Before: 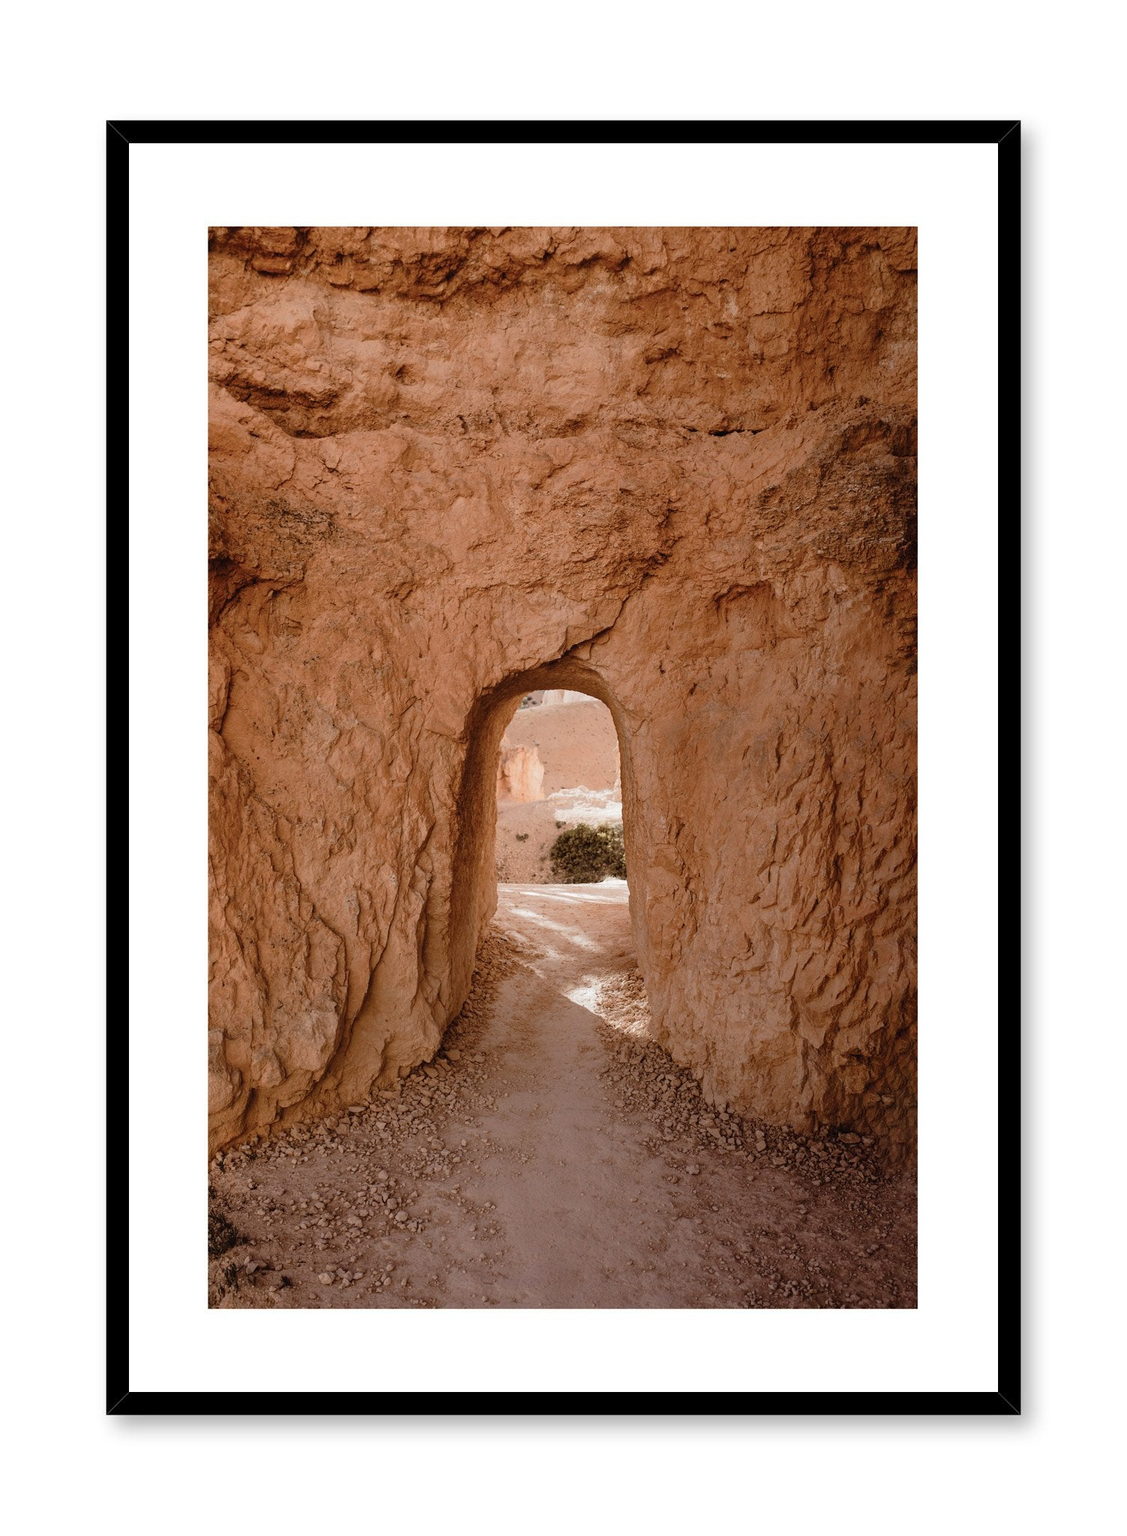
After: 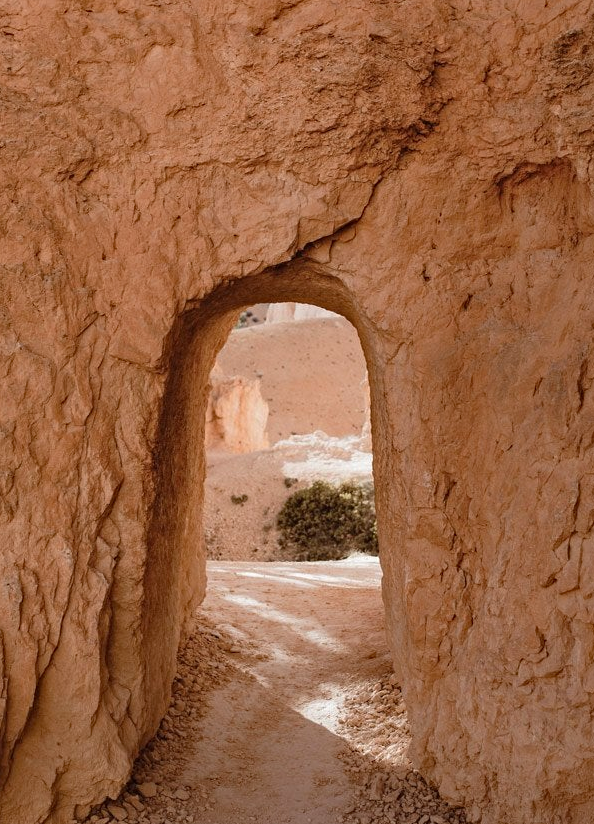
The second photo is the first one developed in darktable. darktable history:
crop: left 30.445%, top 30.169%, right 29.778%, bottom 29.59%
haze removal: adaptive false
